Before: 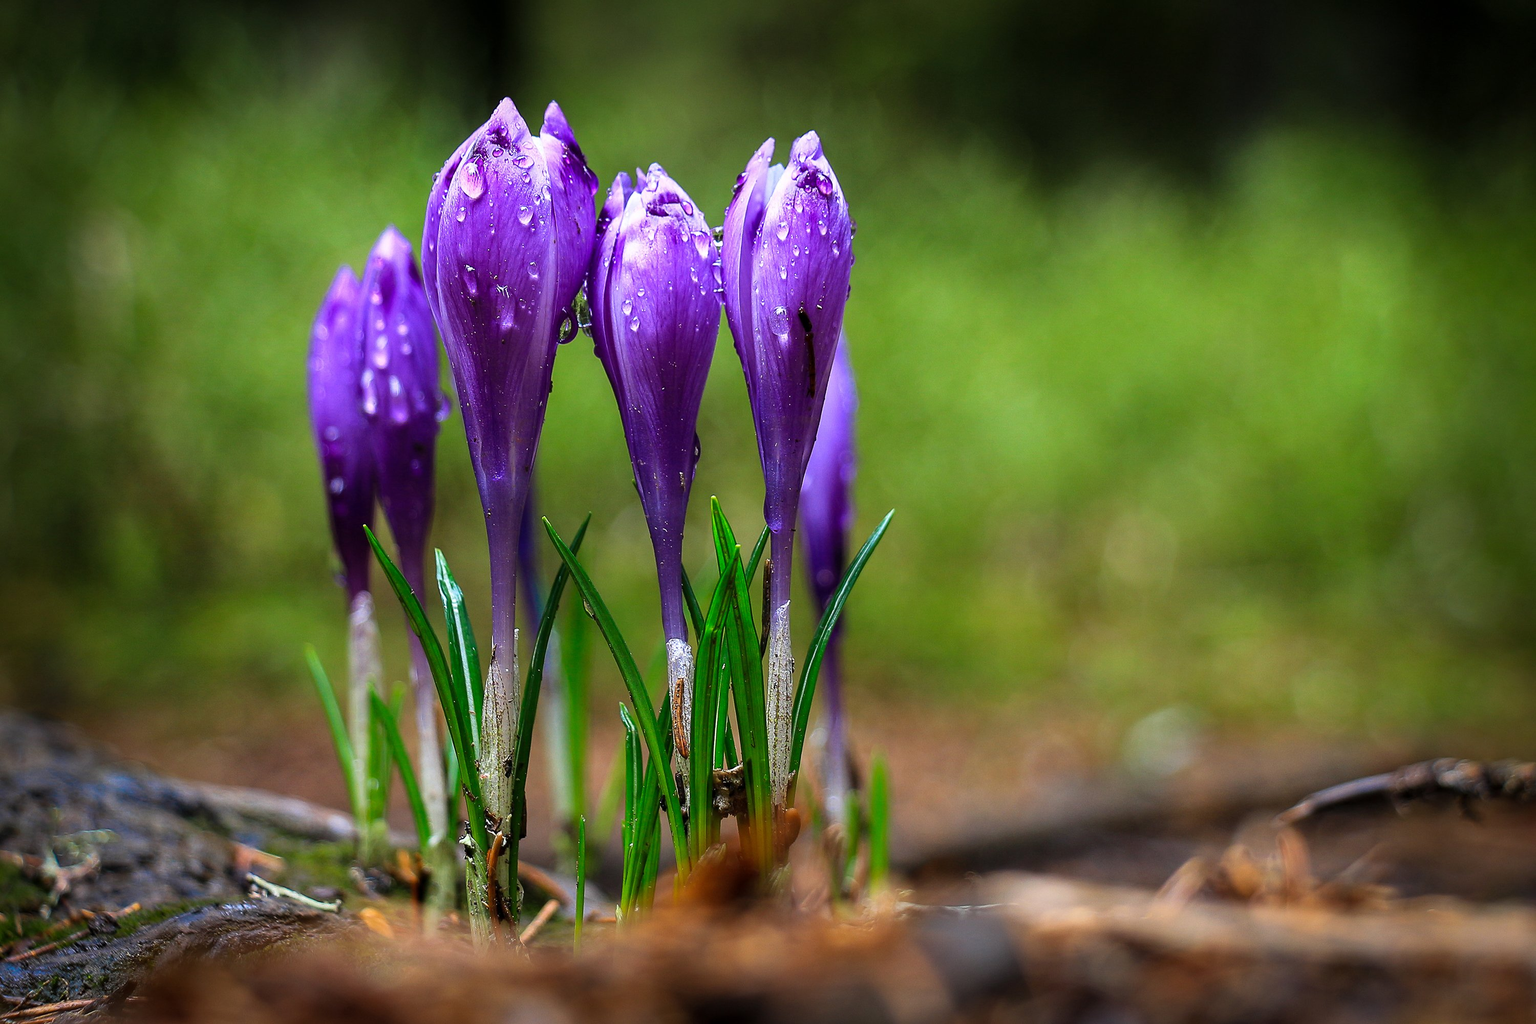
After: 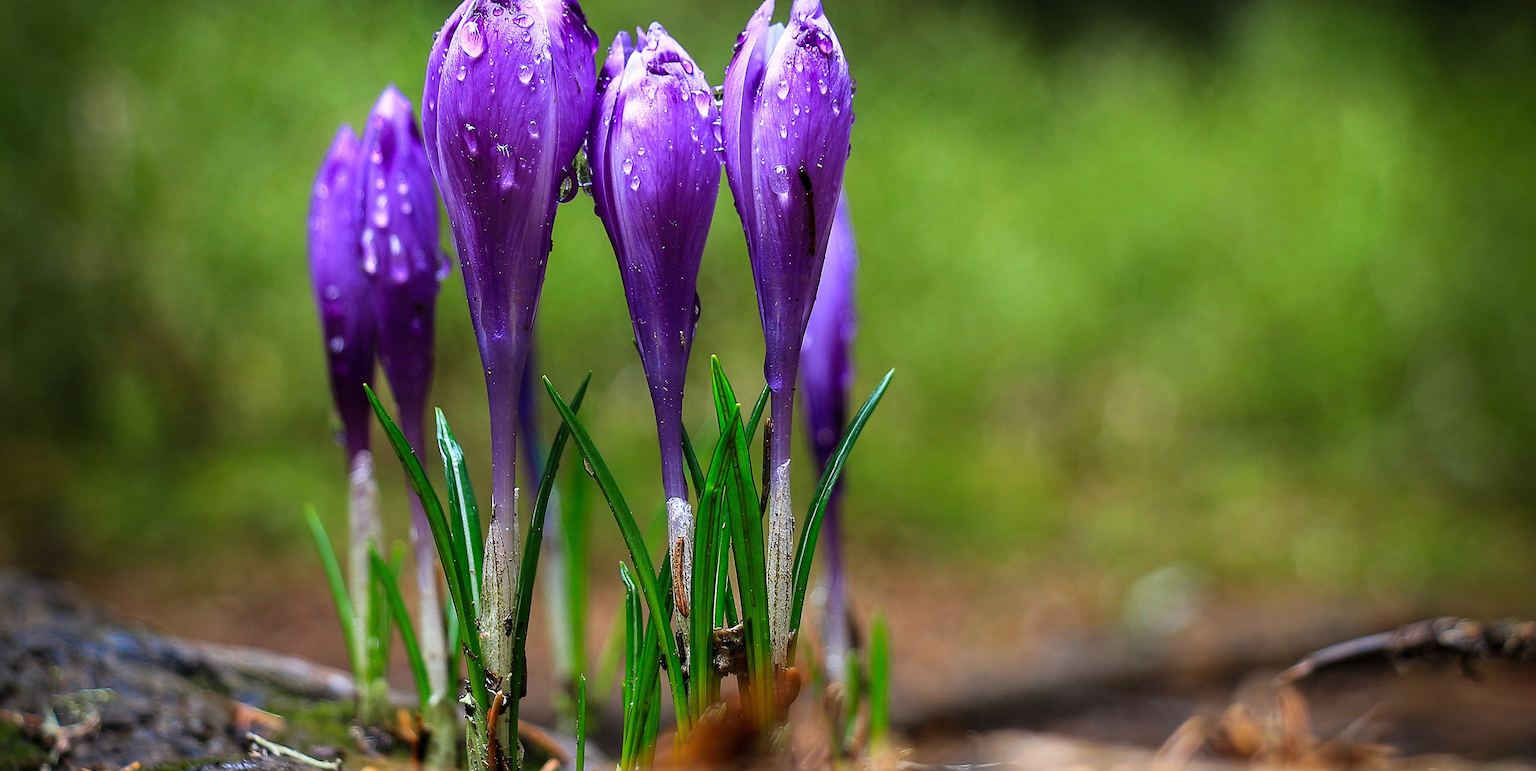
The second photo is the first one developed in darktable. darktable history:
crop: top 13.812%, bottom 10.874%
levels: black 0.049%
